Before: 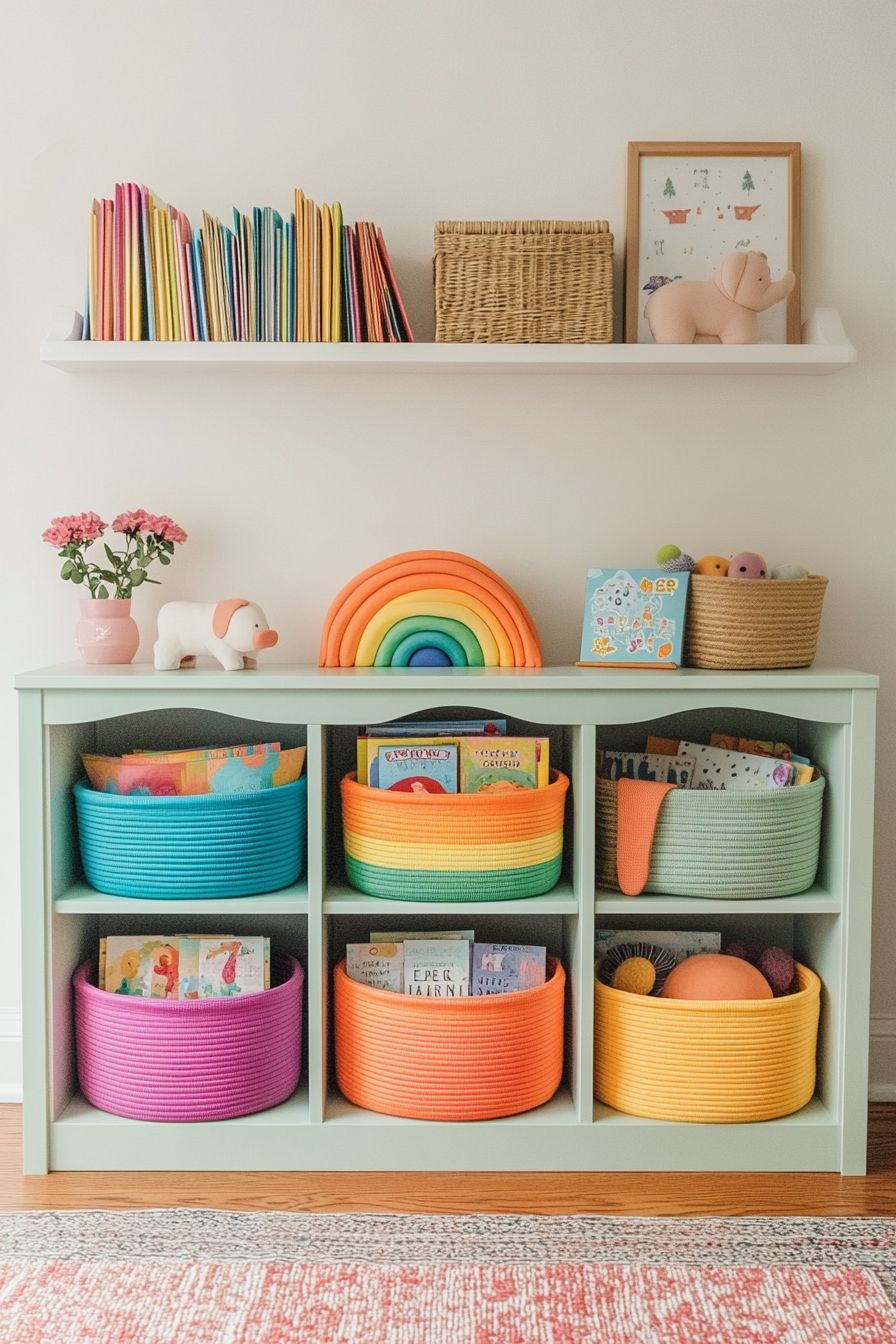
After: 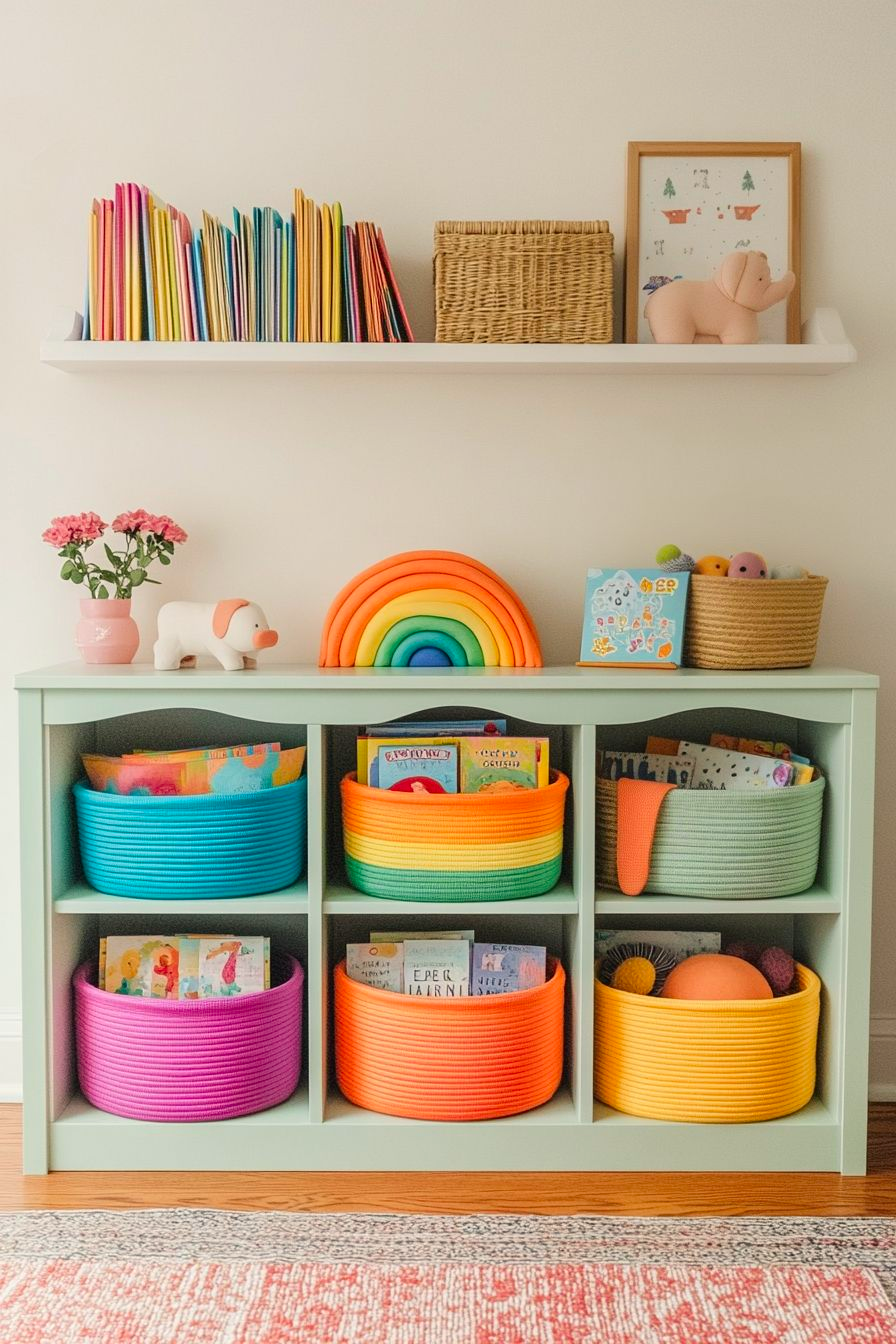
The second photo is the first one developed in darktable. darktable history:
color correction: highlights a* 0.816, highlights b* 2.78, saturation 1.1
contrast brightness saturation: saturation 0.13
